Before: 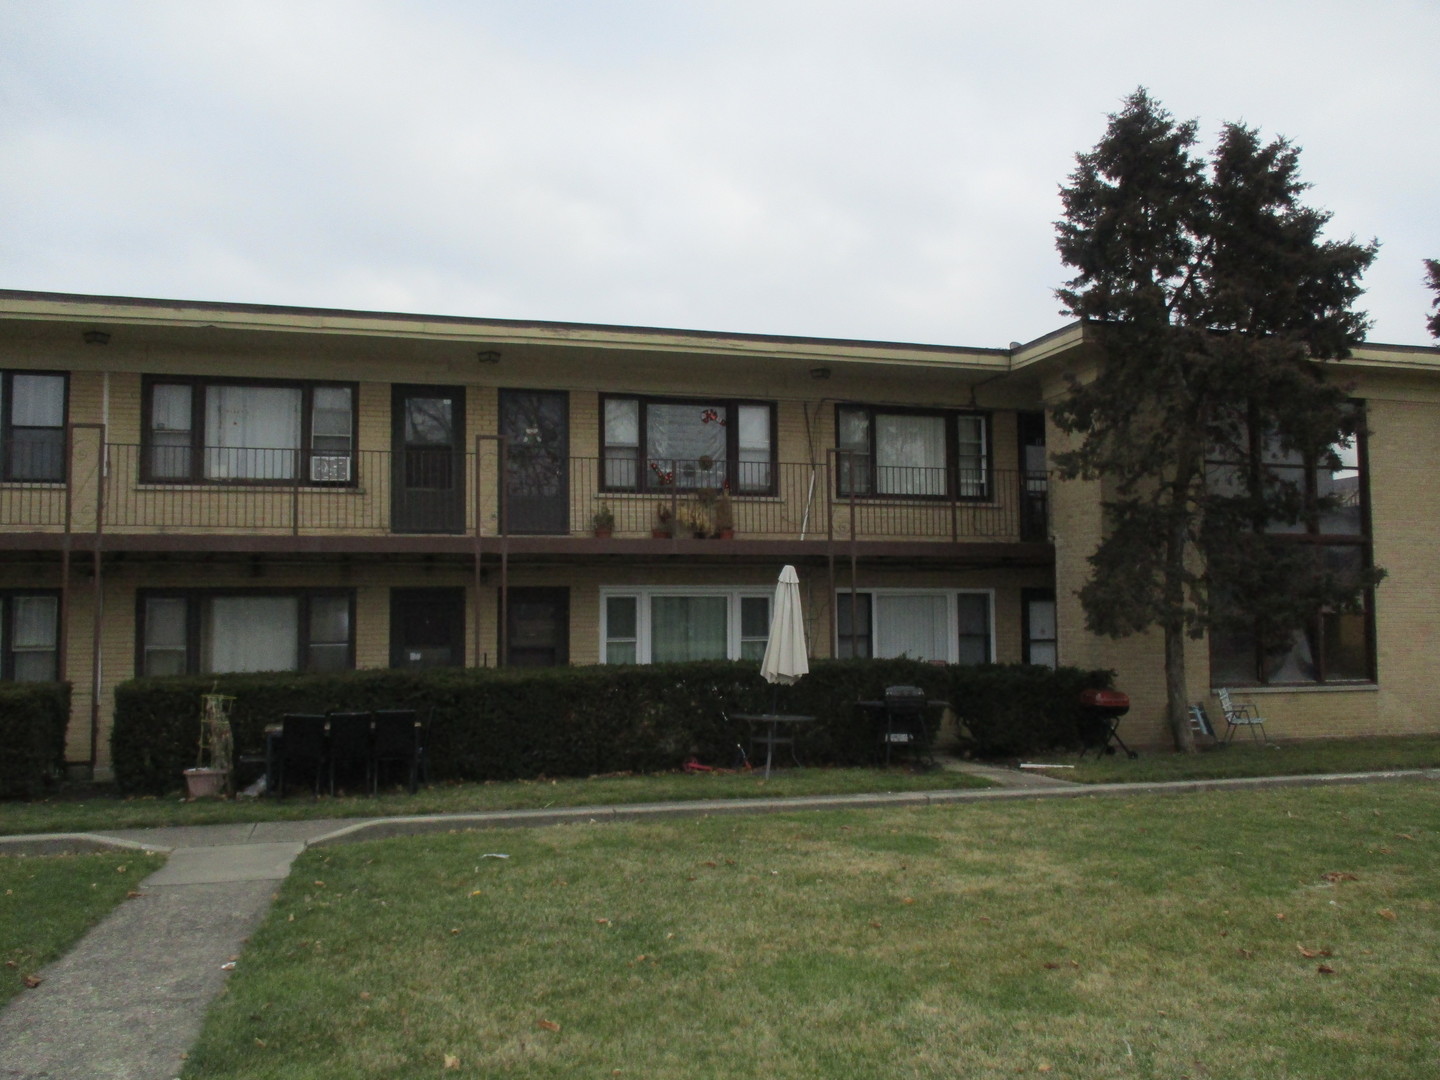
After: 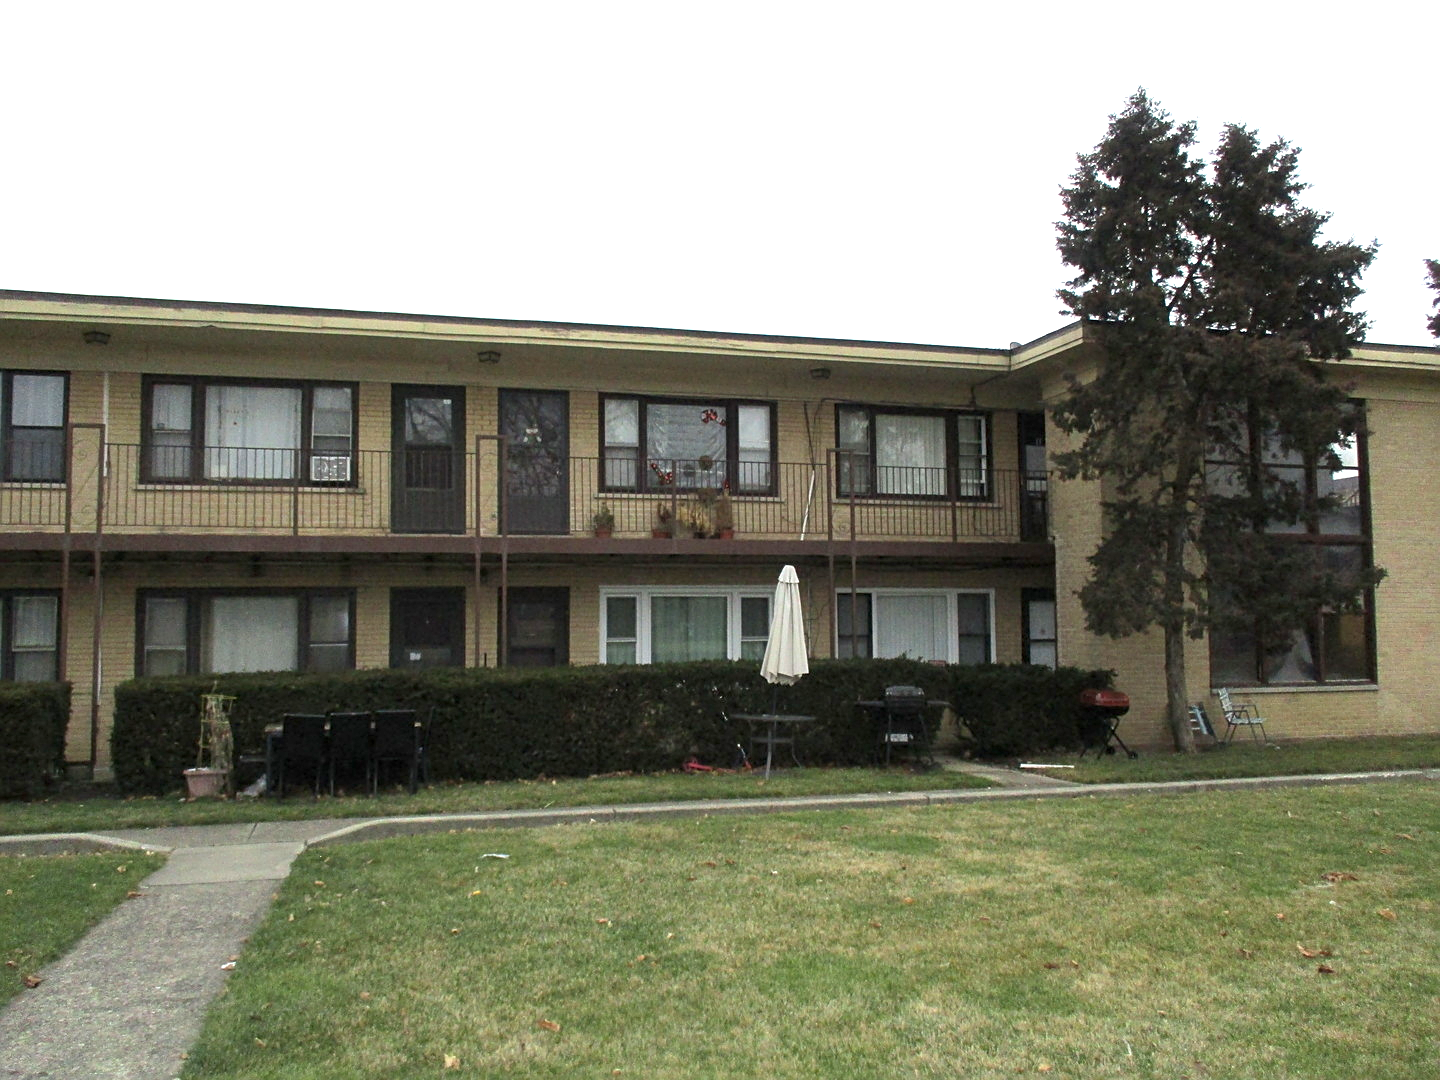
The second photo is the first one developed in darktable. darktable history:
exposure: black level correction 0.001, exposure 1 EV, compensate highlight preservation false
sharpen: on, module defaults
